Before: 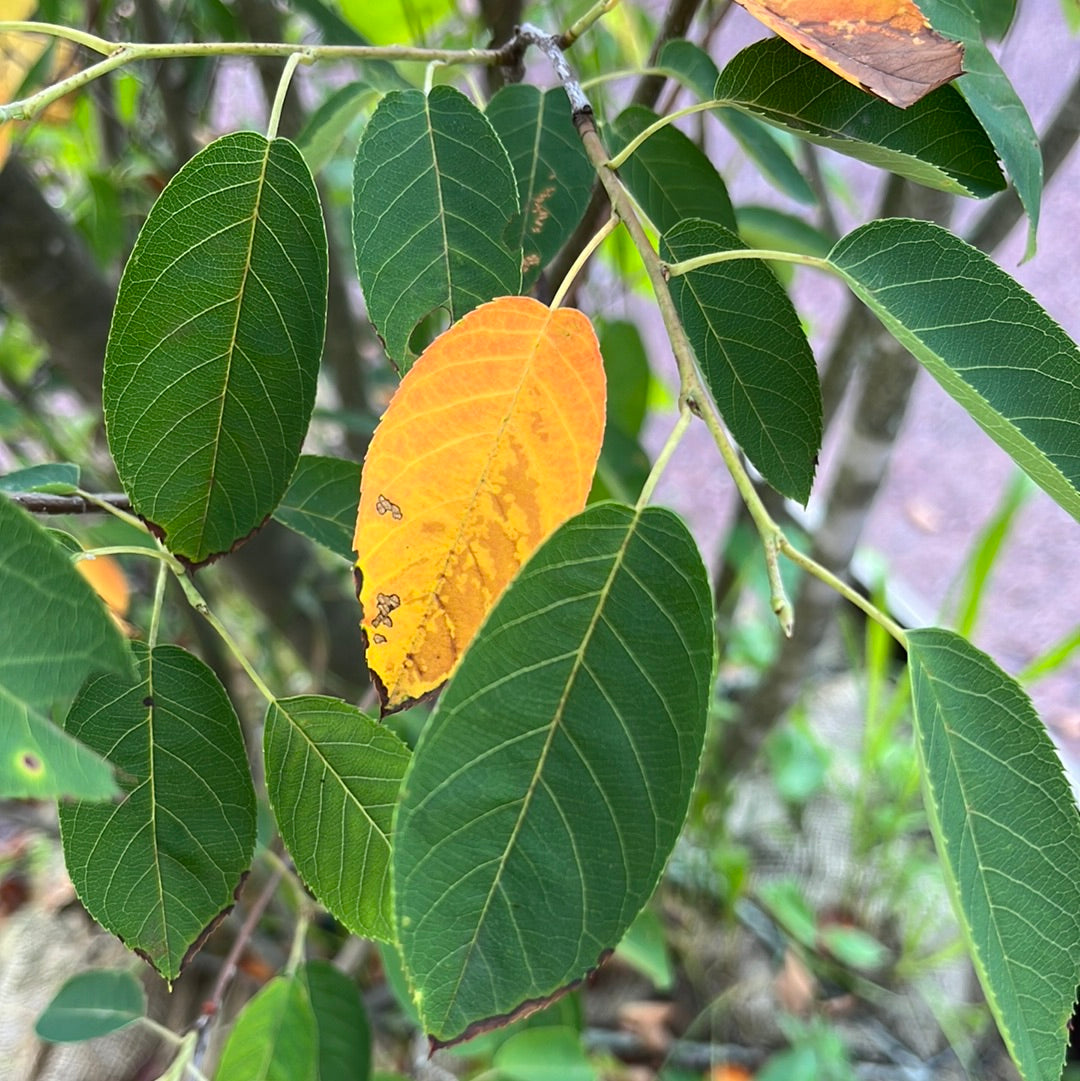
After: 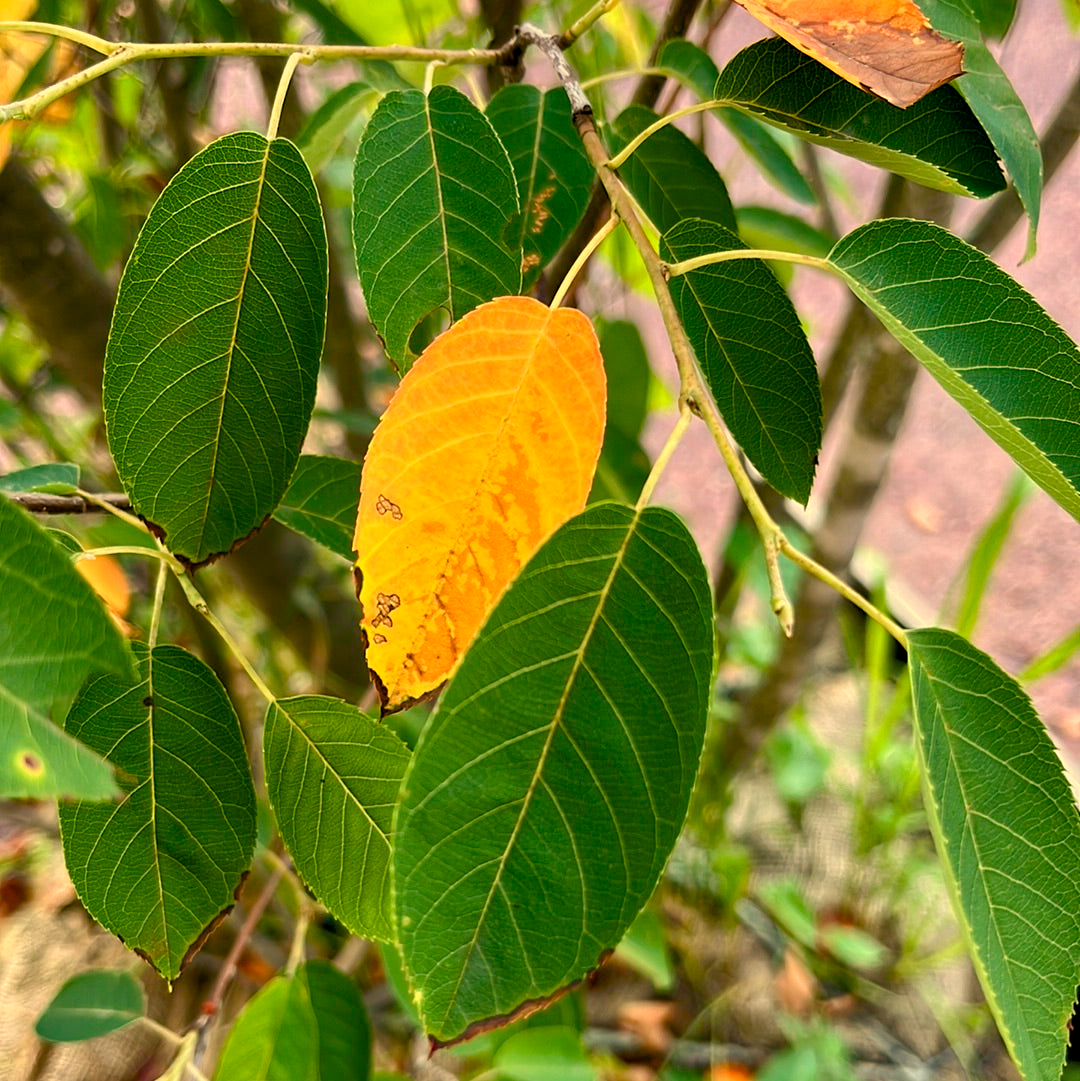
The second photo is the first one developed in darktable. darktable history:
shadows and highlights: radius 108.52, shadows 44.07, highlights -67.8, low approximation 0.01, soften with gaussian
white balance: red 1.138, green 0.996, blue 0.812
color balance rgb: shadows lift › chroma 3%, shadows lift › hue 280.8°, power › hue 330°, highlights gain › chroma 3%, highlights gain › hue 75.6°, global offset › luminance -1%, perceptual saturation grading › global saturation 20%, perceptual saturation grading › highlights -25%, perceptual saturation grading › shadows 50%, global vibrance 20%
color balance: on, module defaults
